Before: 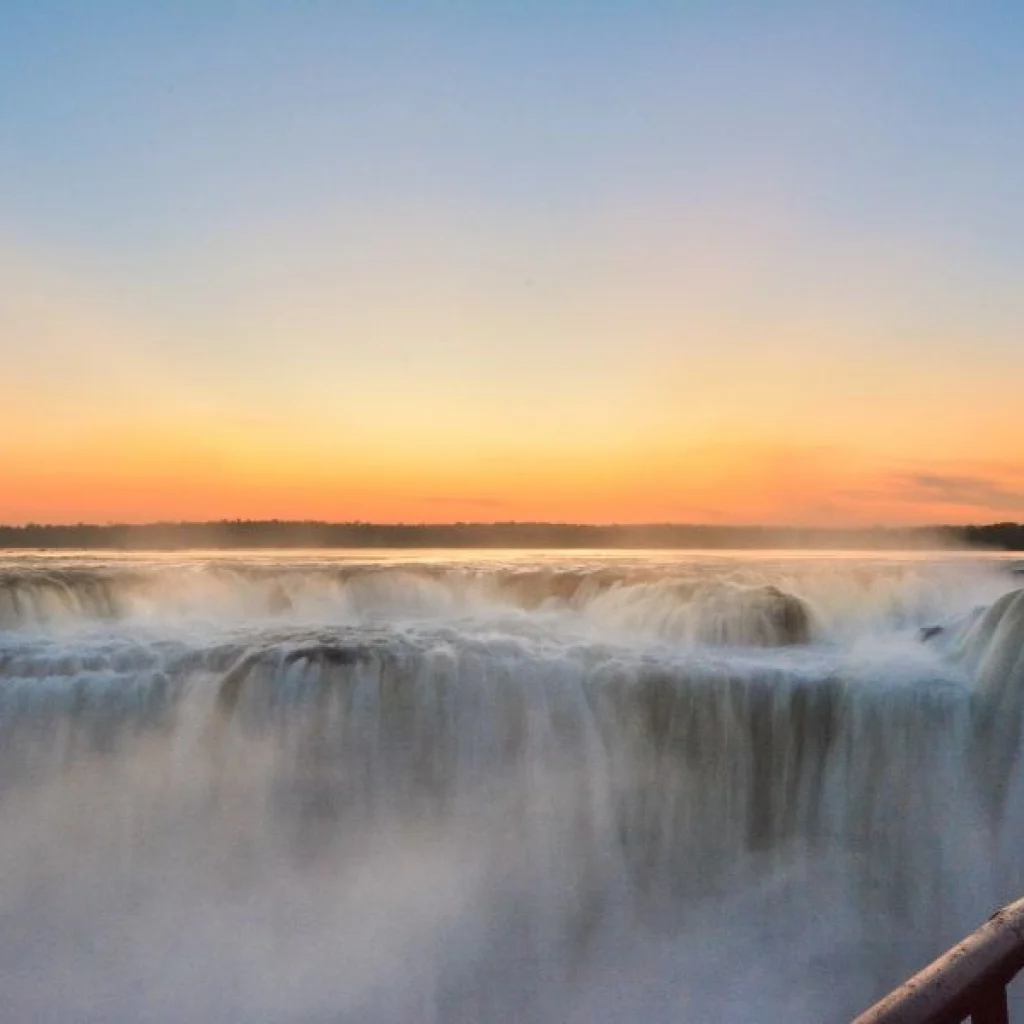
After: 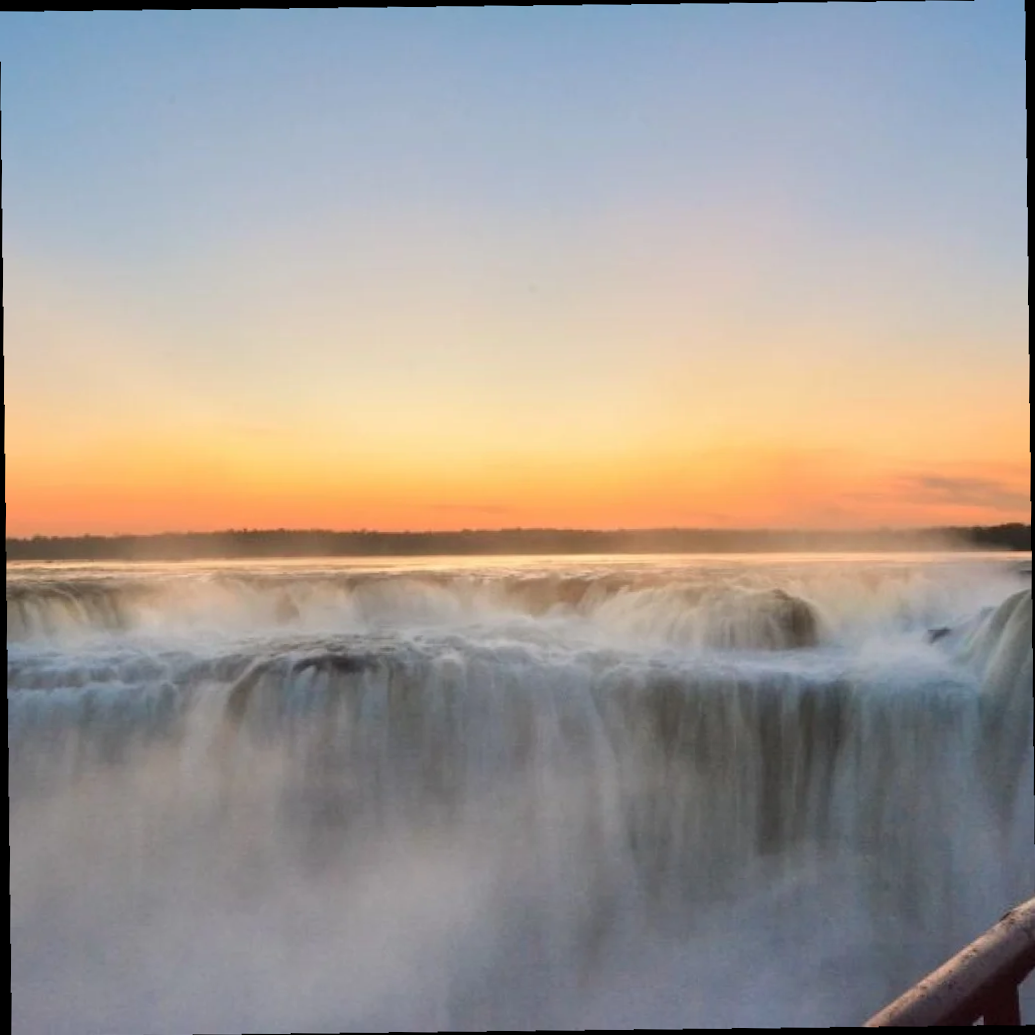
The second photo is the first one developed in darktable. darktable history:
crop and rotate: angle -0.5°
rotate and perspective: rotation -1.17°, automatic cropping off
